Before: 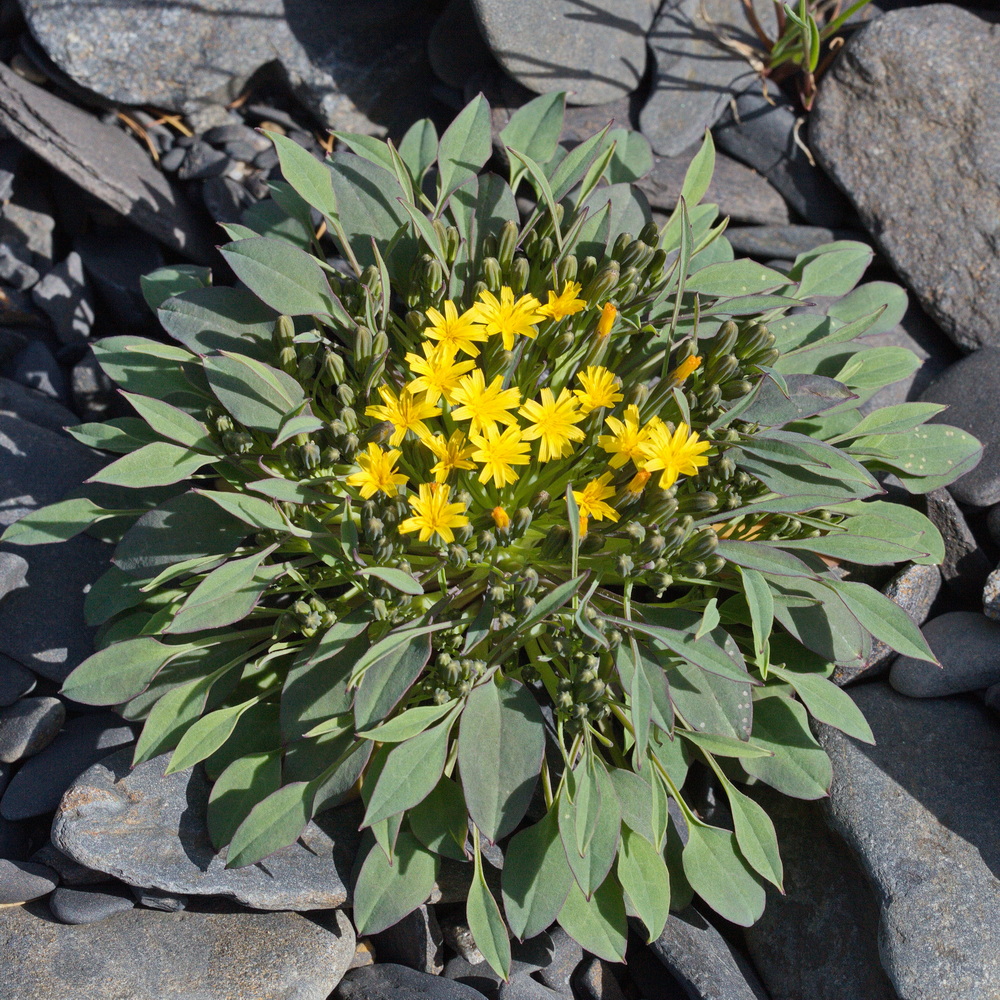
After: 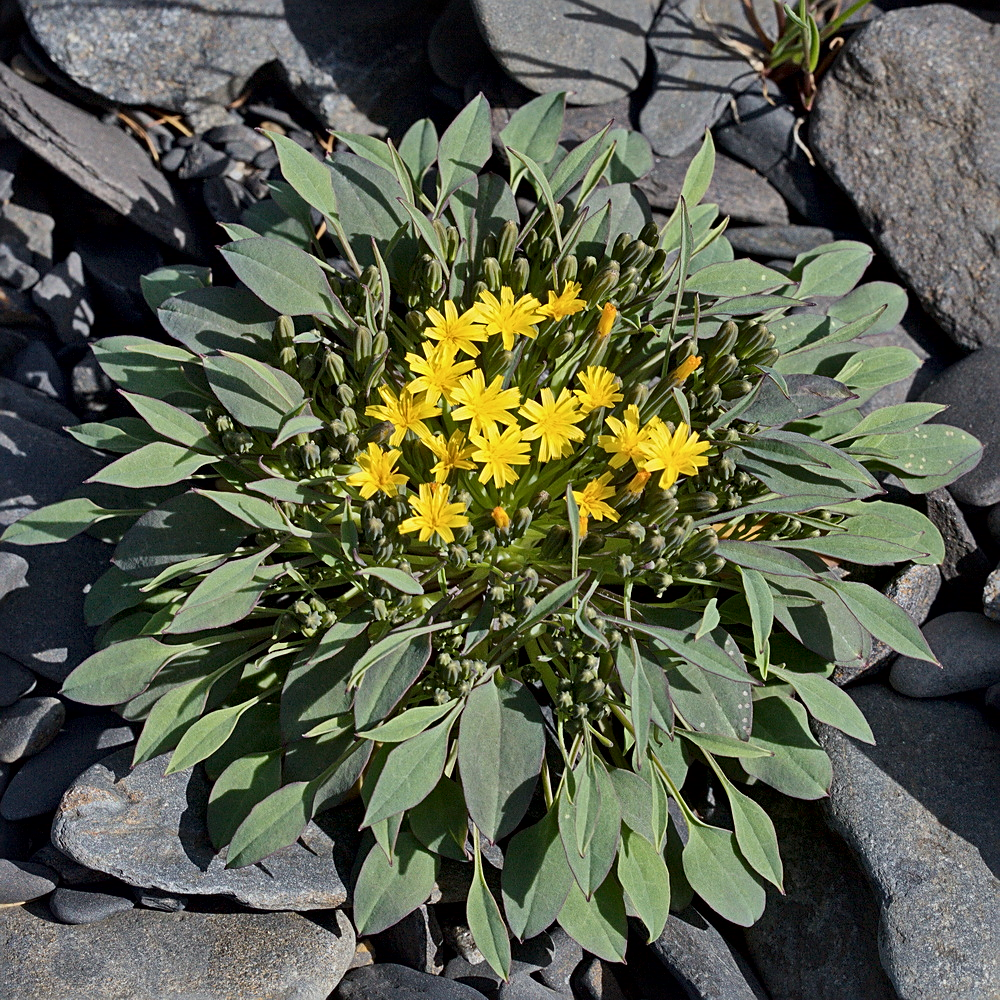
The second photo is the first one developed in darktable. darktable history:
exposure: exposure -0.283 EV, compensate exposure bias true, compensate highlight preservation false
sharpen: on, module defaults
local contrast: mode bilateral grid, contrast 24, coarseness 60, detail 151%, midtone range 0.2
